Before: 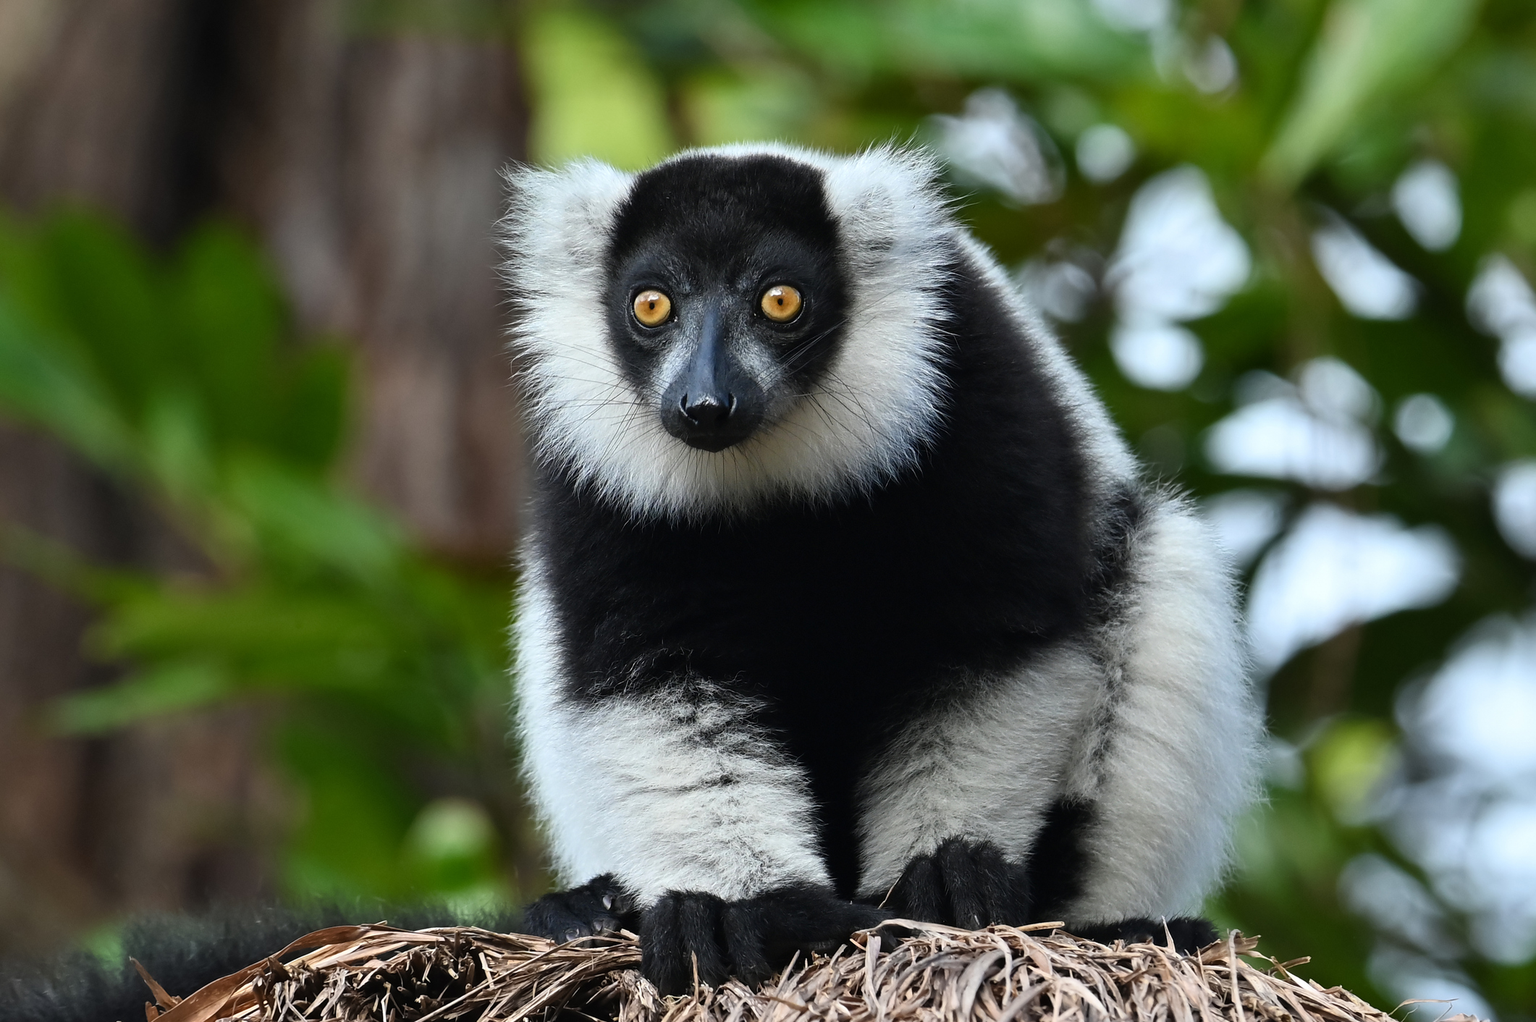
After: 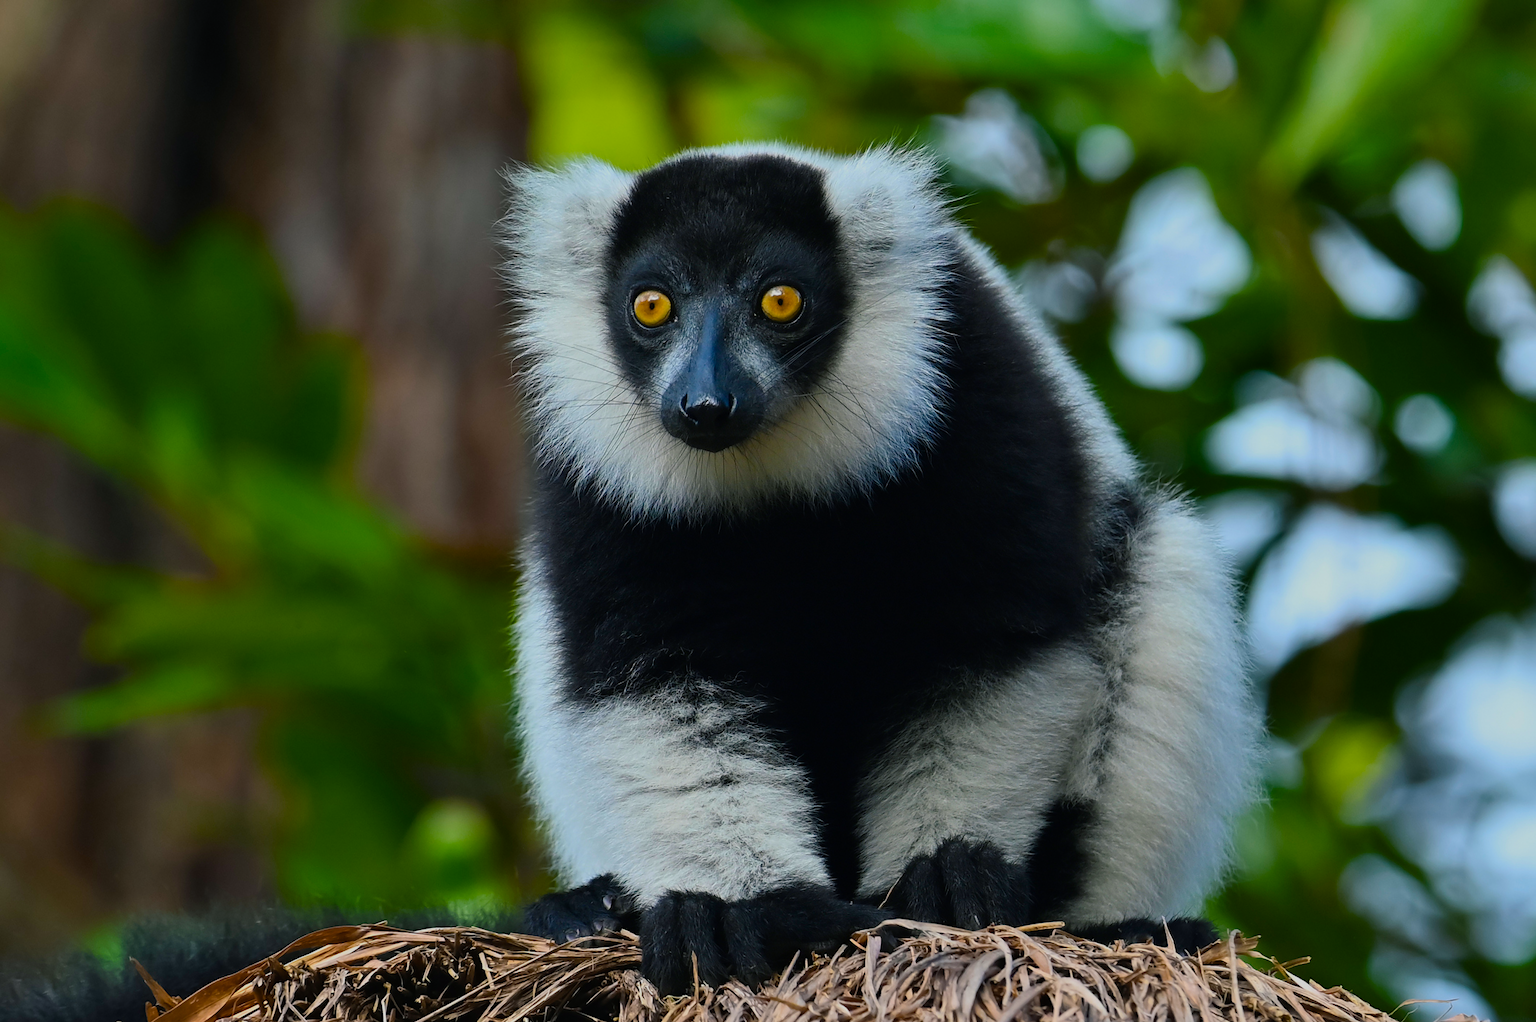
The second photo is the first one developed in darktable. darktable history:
color balance rgb: shadows lift › chroma 2.03%, shadows lift › hue 215.72°, perceptual saturation grading › global saturation 29.902%, global vibrance 50.094%
exposure: exposure -0.608 EV, compensate highlight preservation false
